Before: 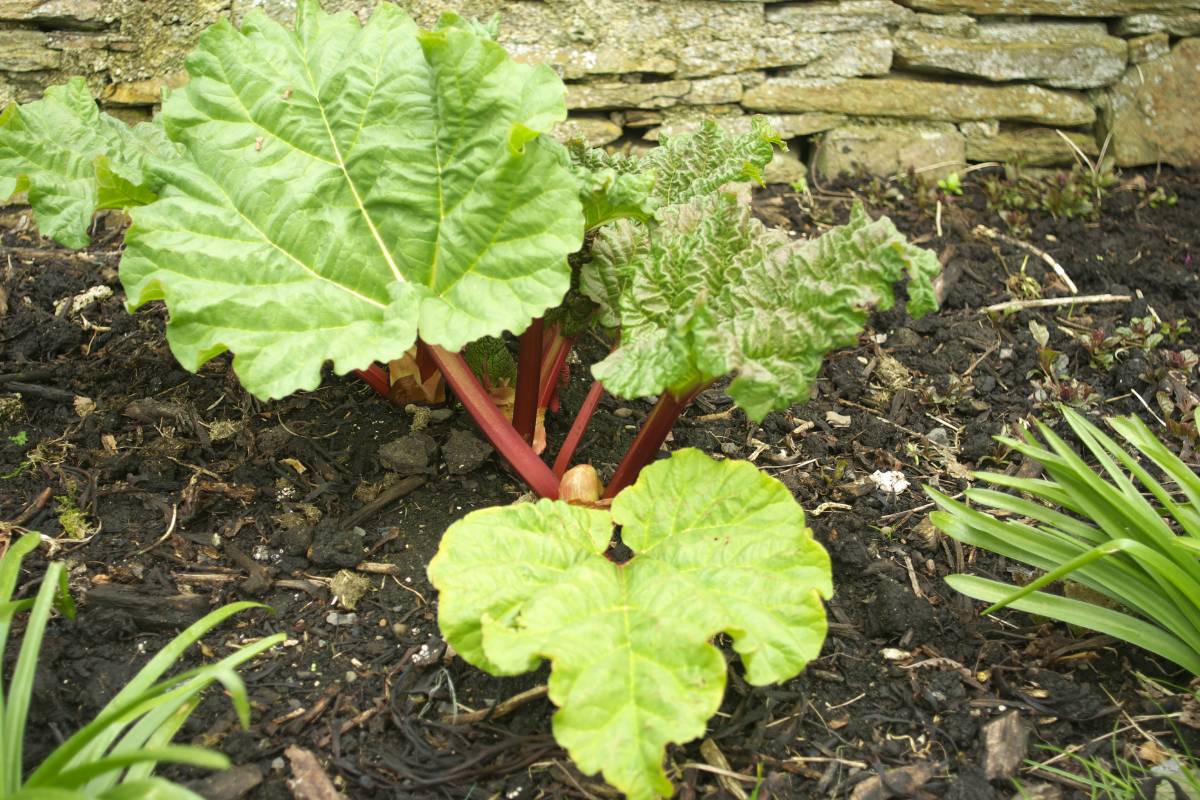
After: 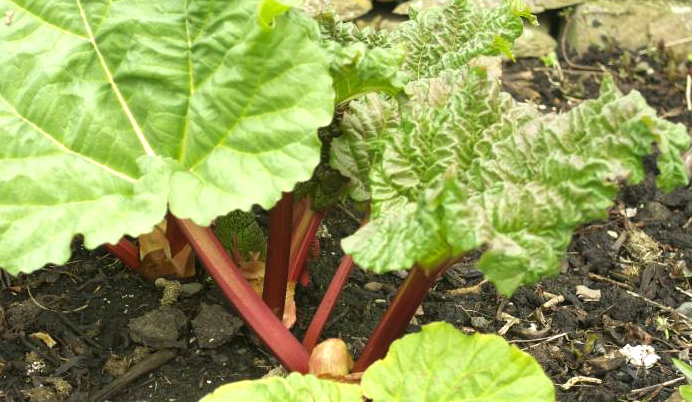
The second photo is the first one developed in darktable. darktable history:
crop: left 20.888%, top 15.831%, right 21.418%, bottom 33.882%
exposure: exposure 0.203 EV, compensate exposure bias true, compensate highlight preservation false
